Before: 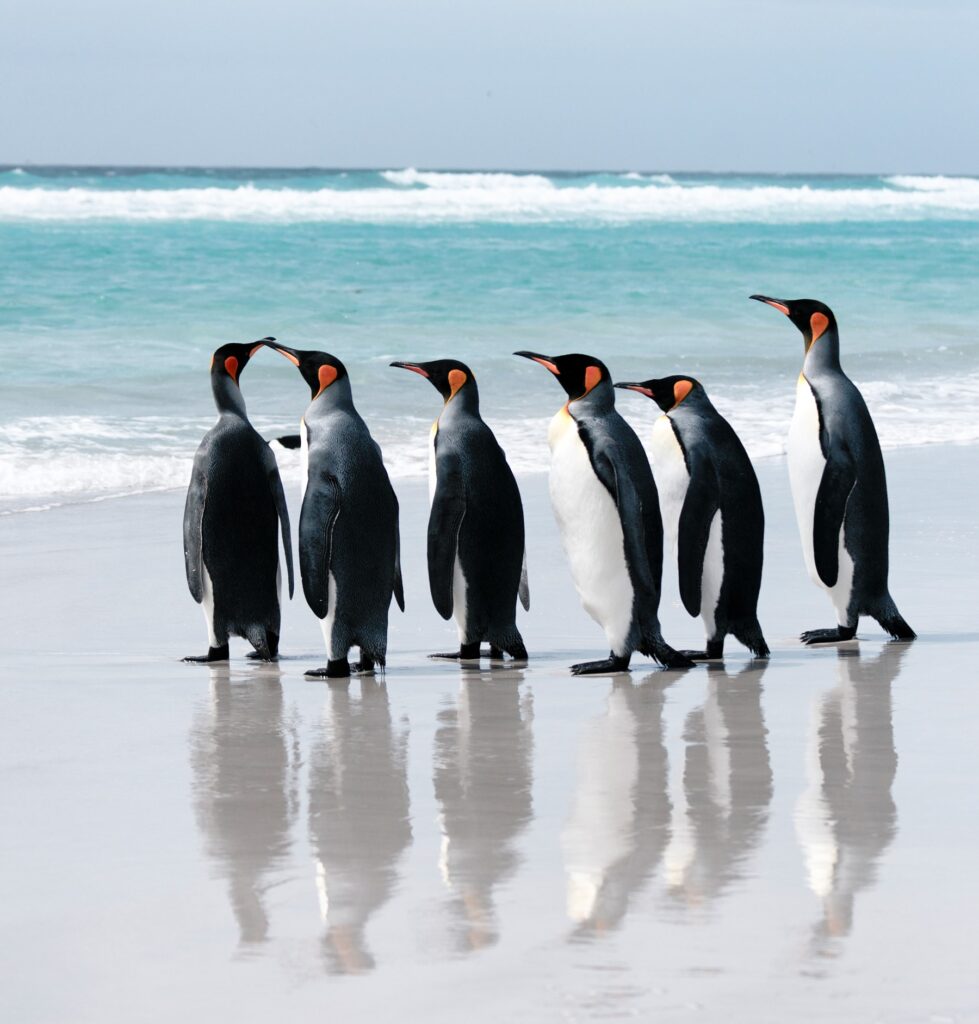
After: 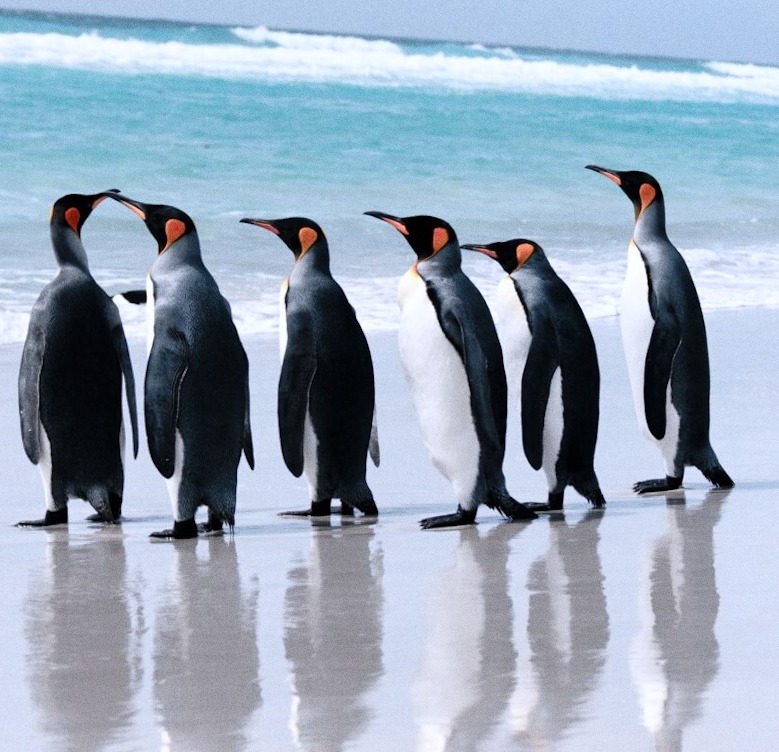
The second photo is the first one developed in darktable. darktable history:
color calibration: illuminant as shot in camera, x 0.358, y 0.373, temperature 4628.91 K
crop: left 19.159%, top 9.58%, bottom 9.58%
rotate and perspective: rotation -0.013°, lens shift (vertical) -0.027, lens shift (horizontal) 0.178, crop left 0.016, crop right 0.989, crop top 0.082, crop bottom 0.918
grain: coarseness 0.09 ISO
